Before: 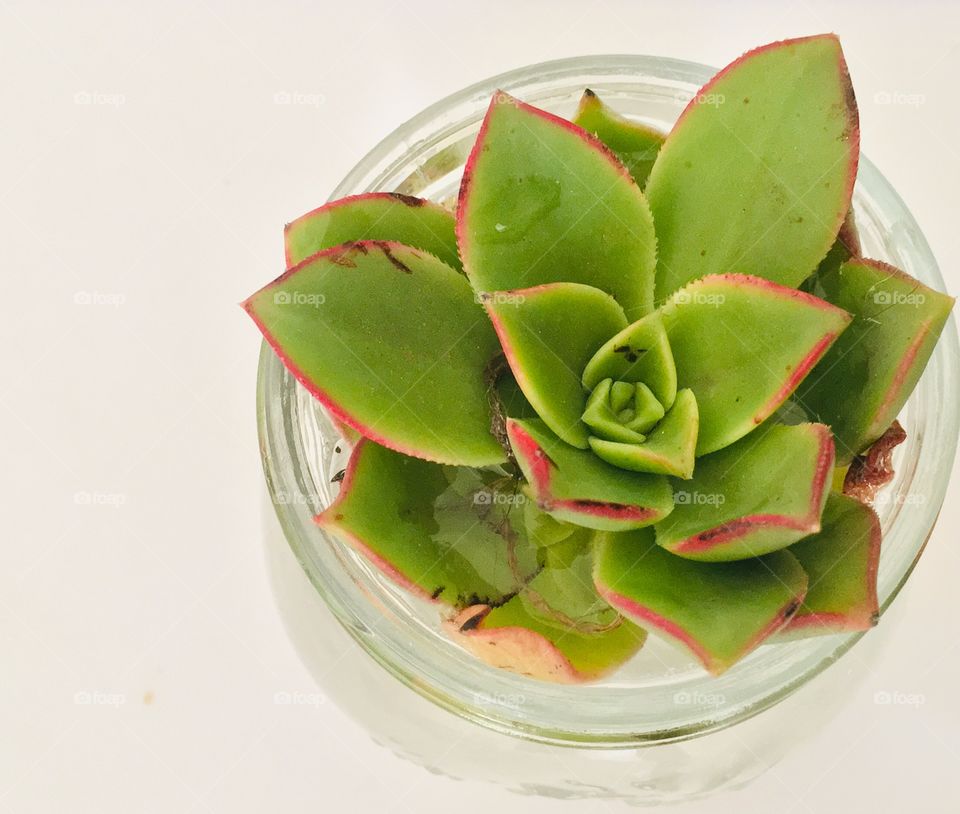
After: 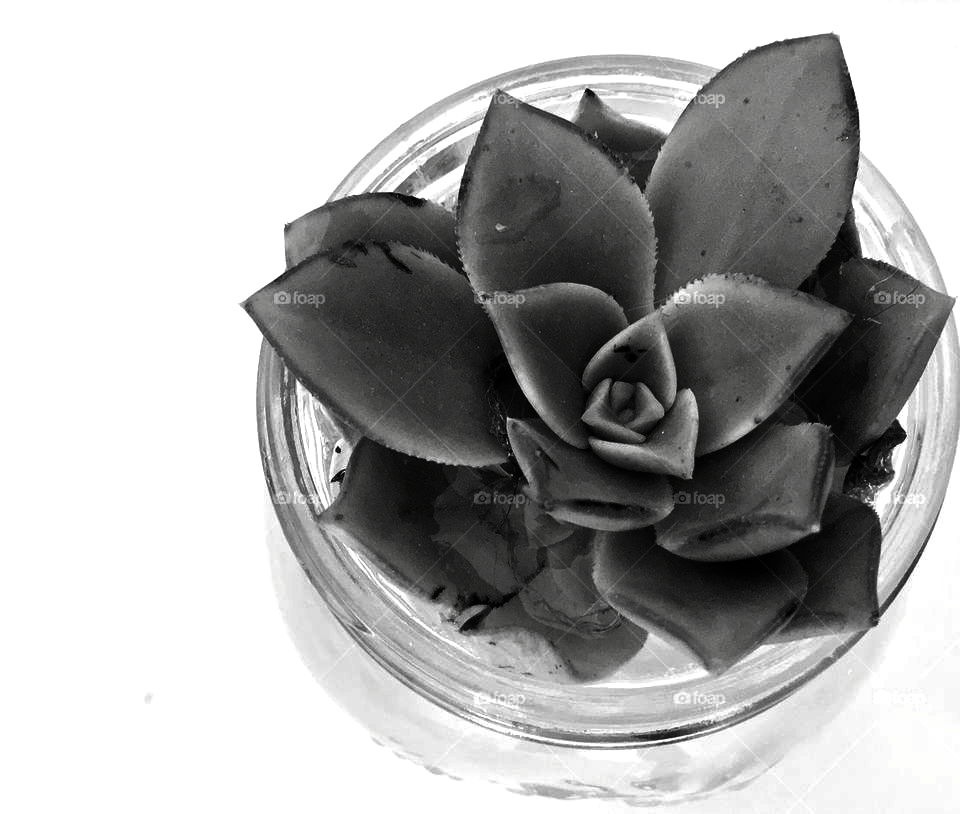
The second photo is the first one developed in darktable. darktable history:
tone equalizer: -8 EV -0.402 EV, -7 EV -0.364 EV, -6 EV -0.348 EV, -5 EV -0.25 EV, -3 EV 0.229 EV, -2 EV 0.329 EV, -1 EV 0.398 EV, +0 EV 0.387 EV
contrast brightness saturation: contrast 0.021, brightness -0.994, saturation -0.994
base curve: curves: ch0 [(0, 0) (0.283, 0.295) (1, 1)], preserve colors none
